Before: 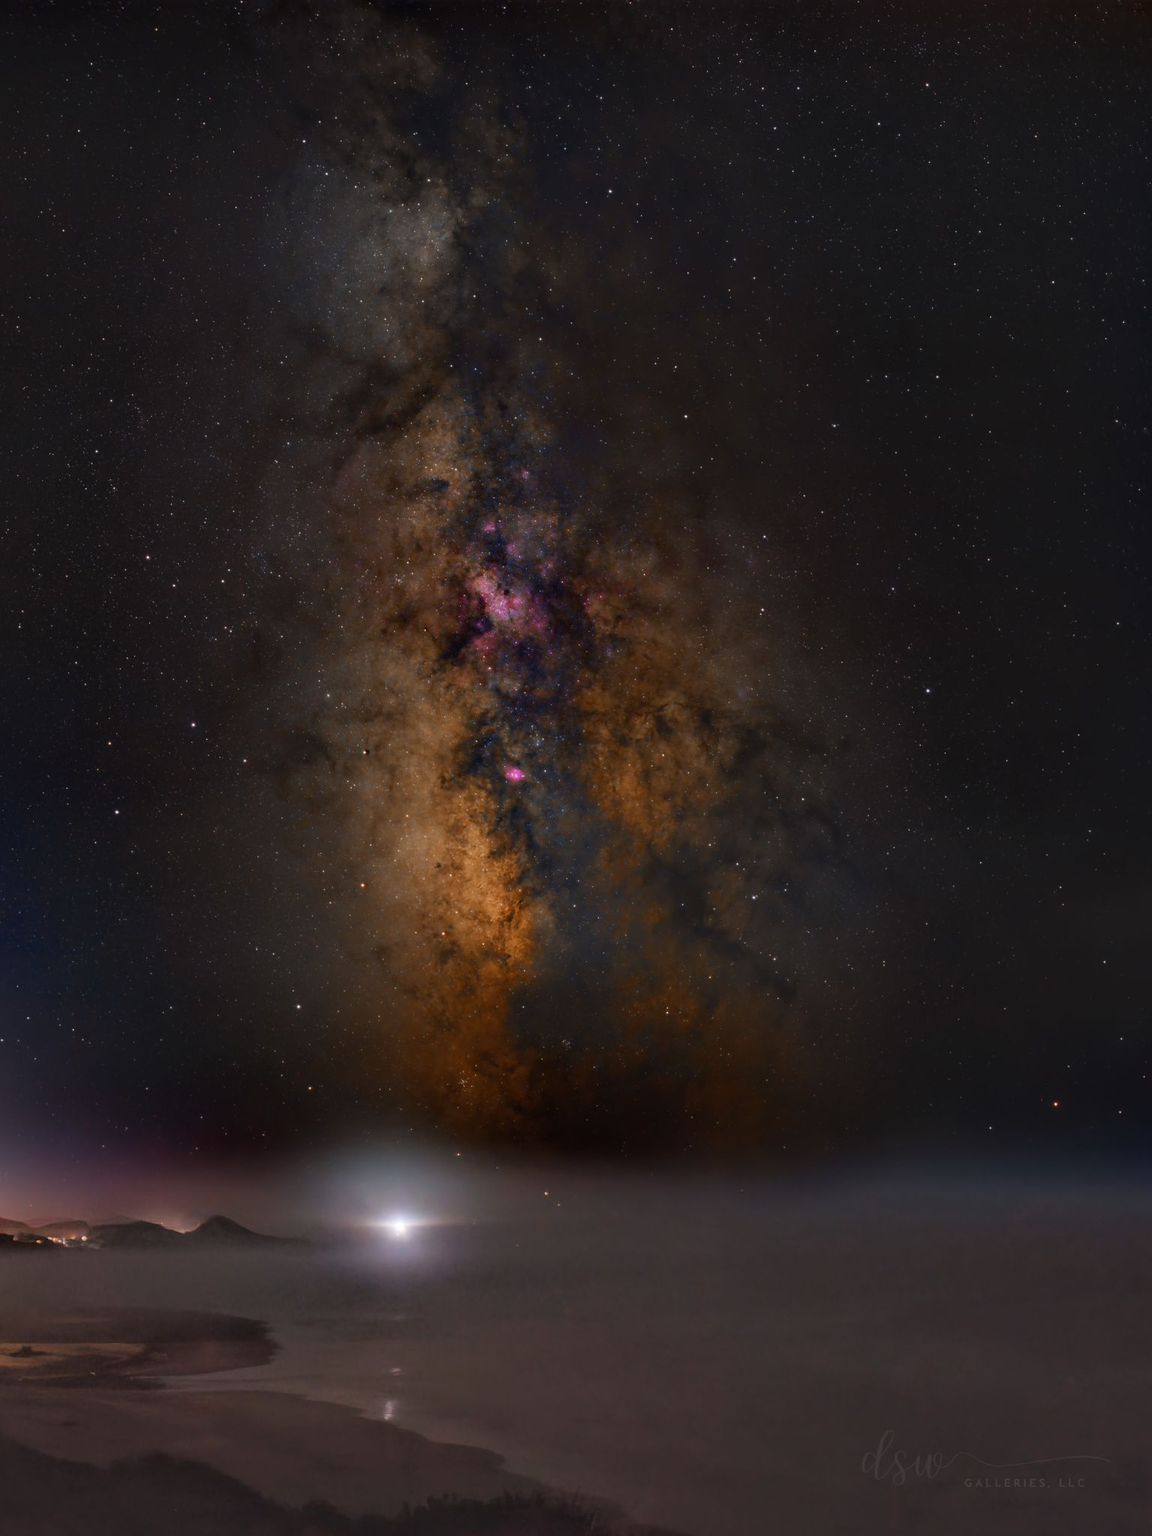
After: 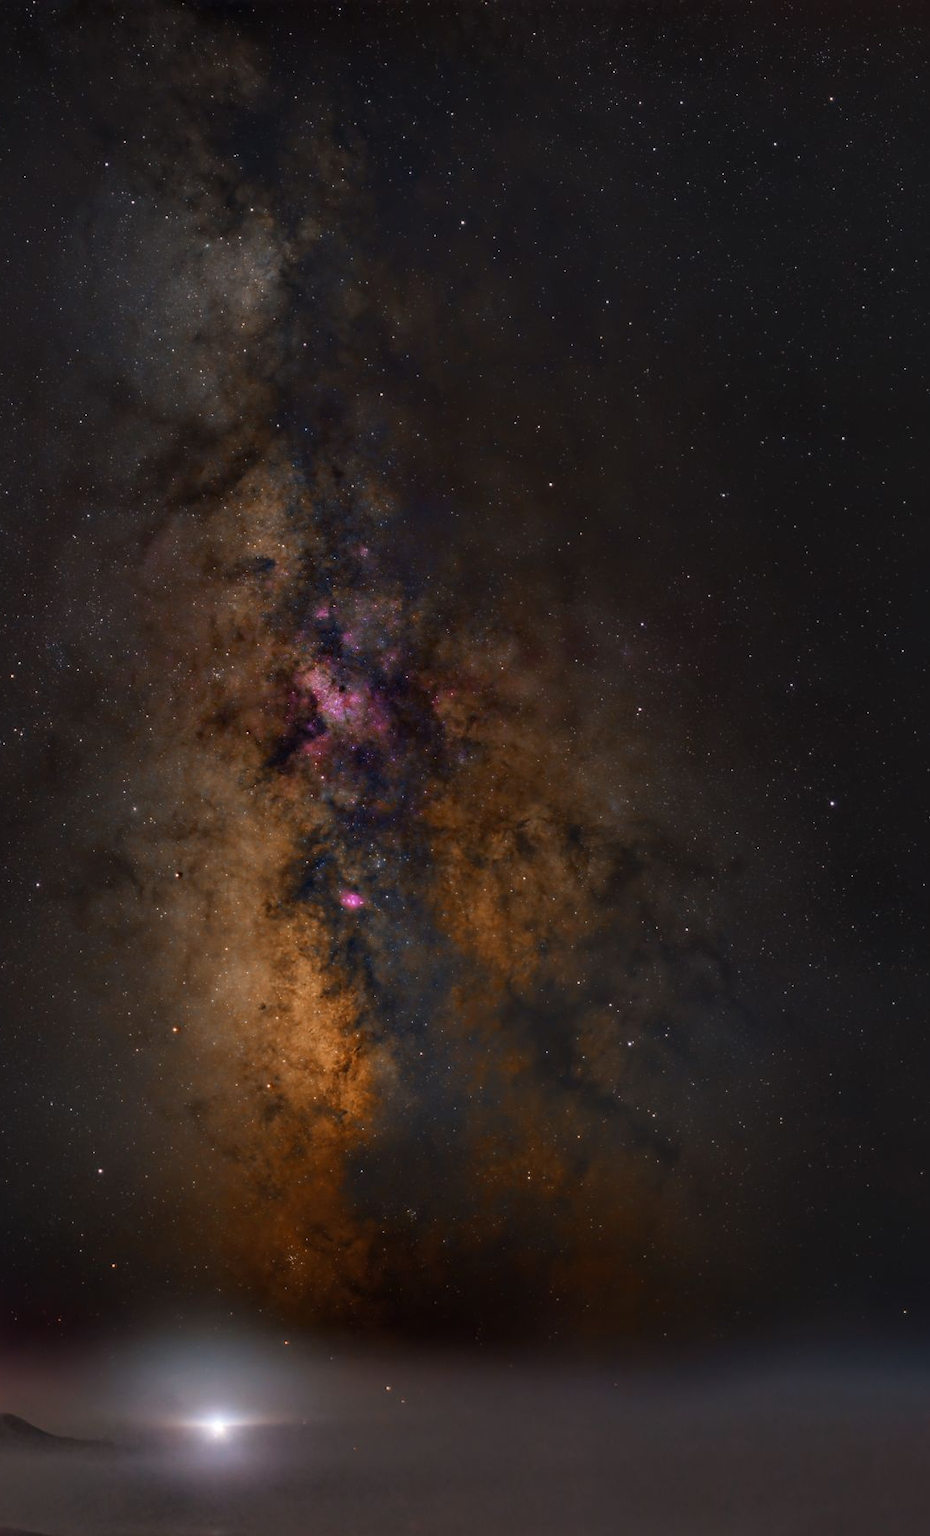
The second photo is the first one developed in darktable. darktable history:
crop: left 18.46%, right 12.064%, bottom 14.019%
